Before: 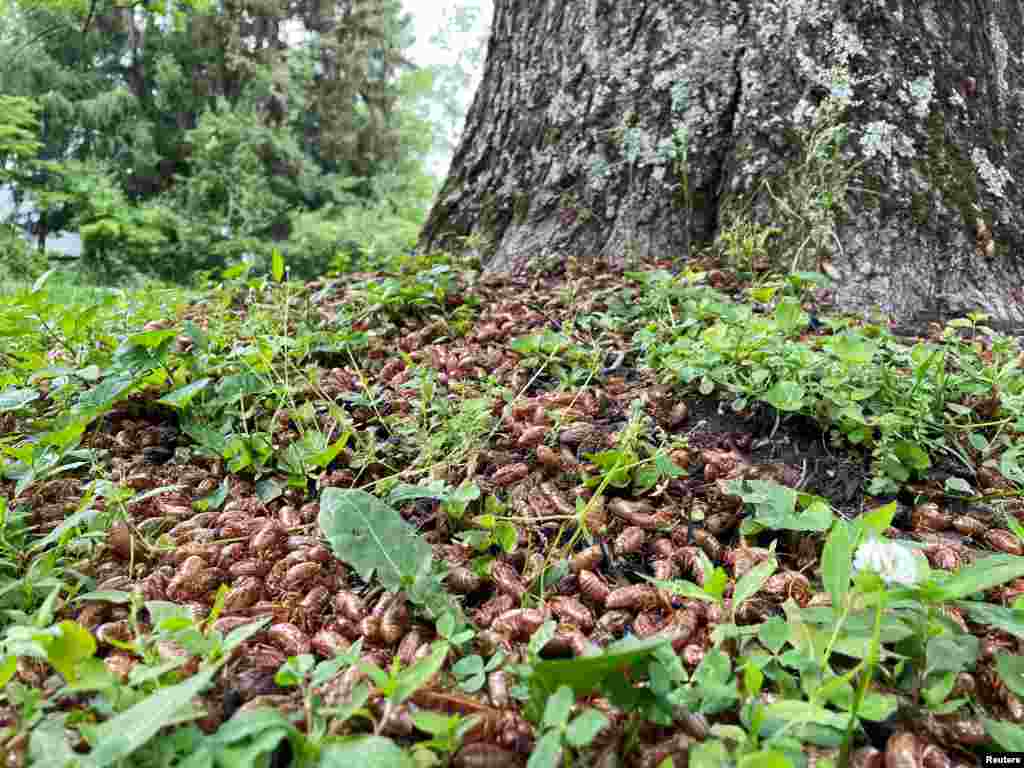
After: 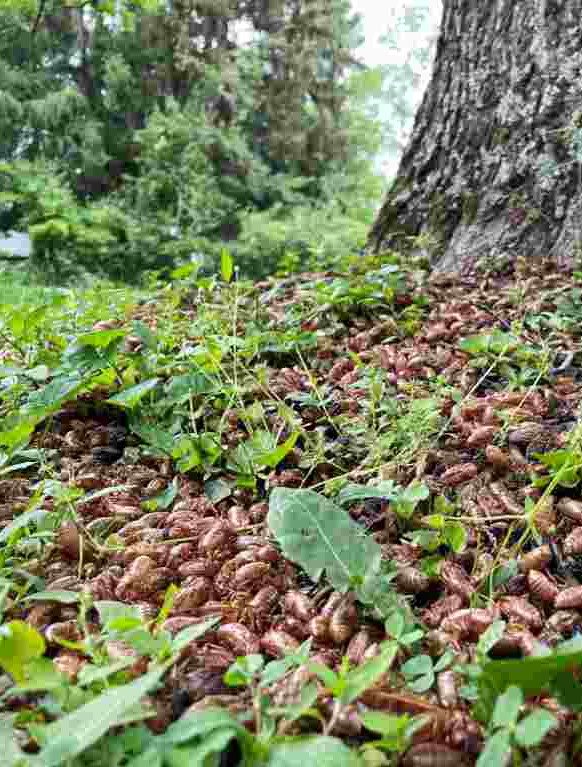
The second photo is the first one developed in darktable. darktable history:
crop: left 5.012%, right 38.141%
